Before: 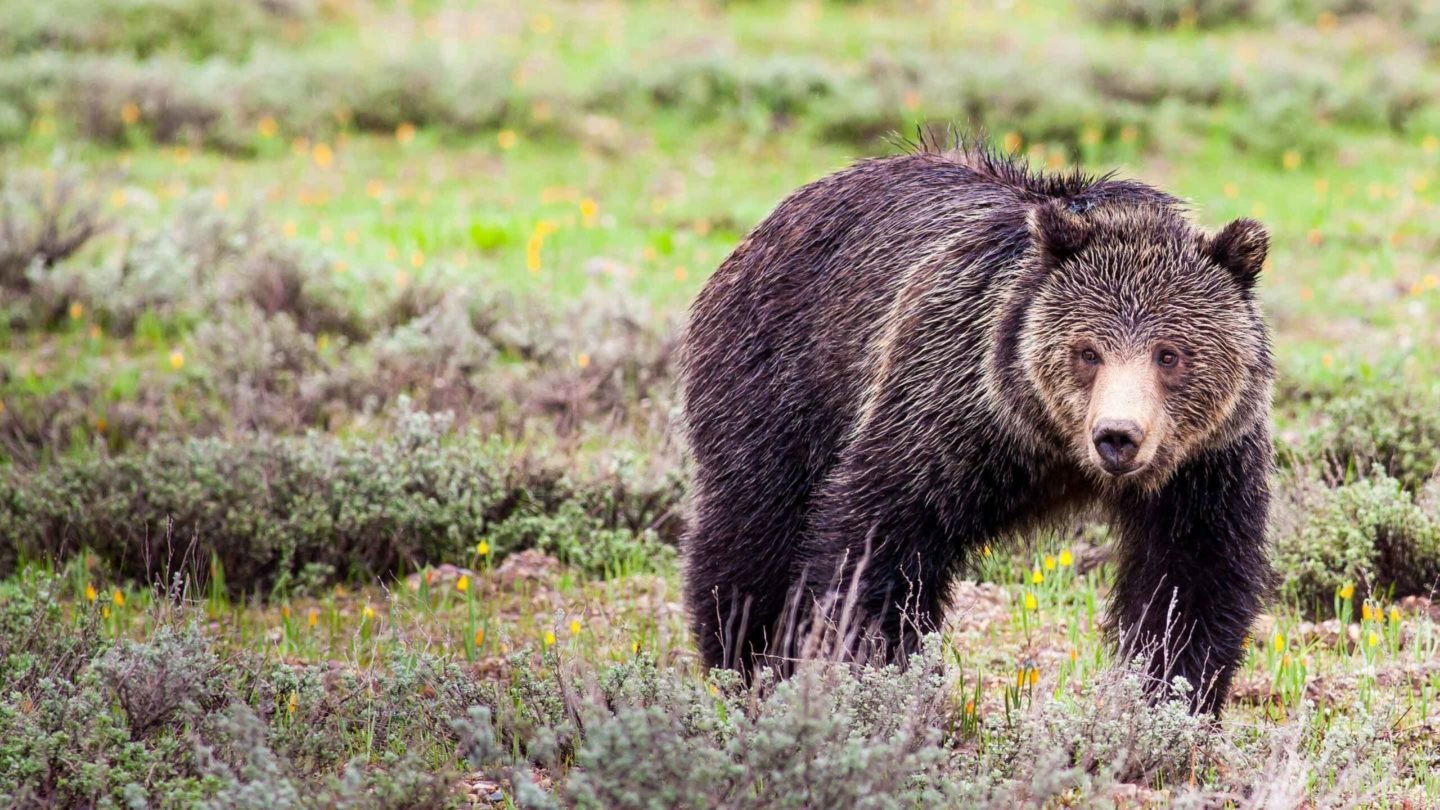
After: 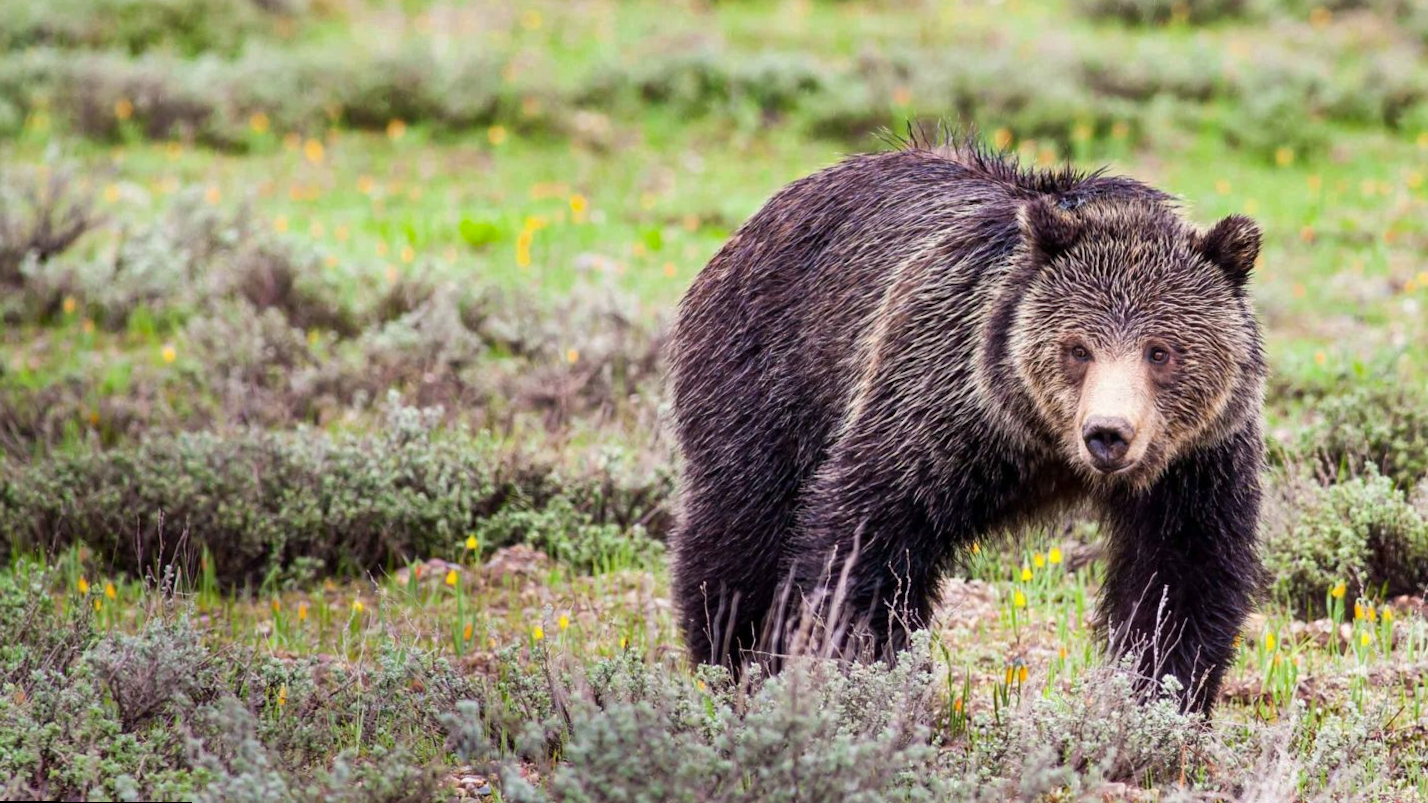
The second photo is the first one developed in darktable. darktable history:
rotate and perspective: rotation 0.192°, lens shift (horizontal) -0.015, crop left 0.005, crop right 0.996, crop top 0.006, crop bottom 0.99
shadows and highlights: shadows 60, soften with gaussian
